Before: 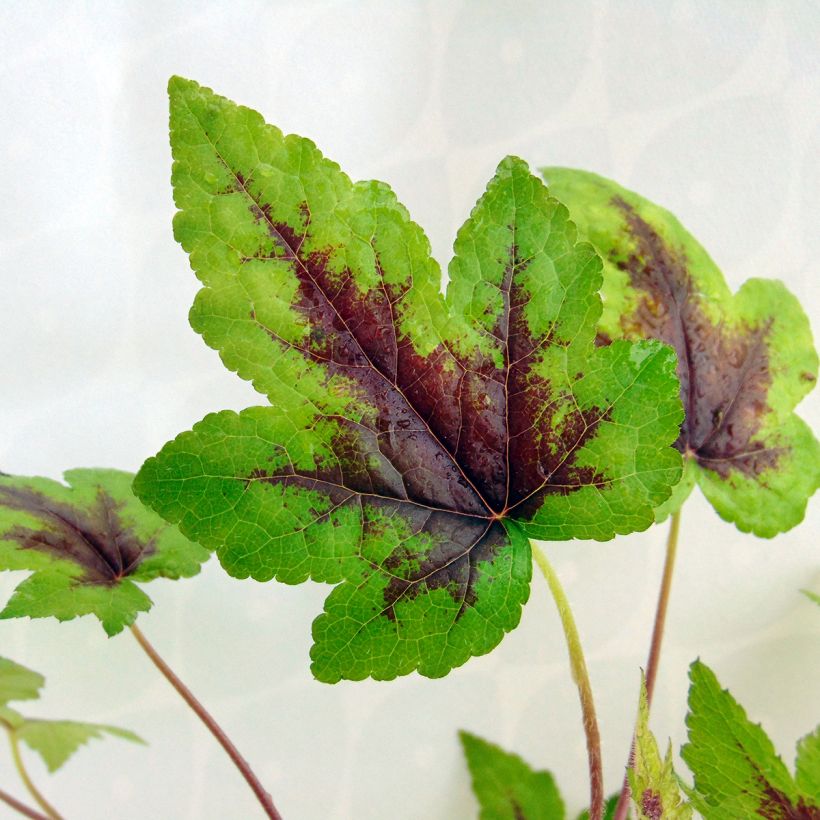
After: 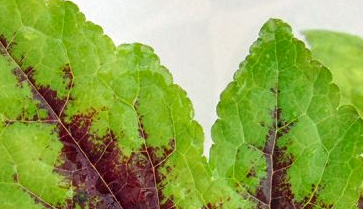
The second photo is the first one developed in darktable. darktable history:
crop: left 28.95%, top 16.809%, right 26.71%, bottom 57.629%
local contrast: detail 118%
